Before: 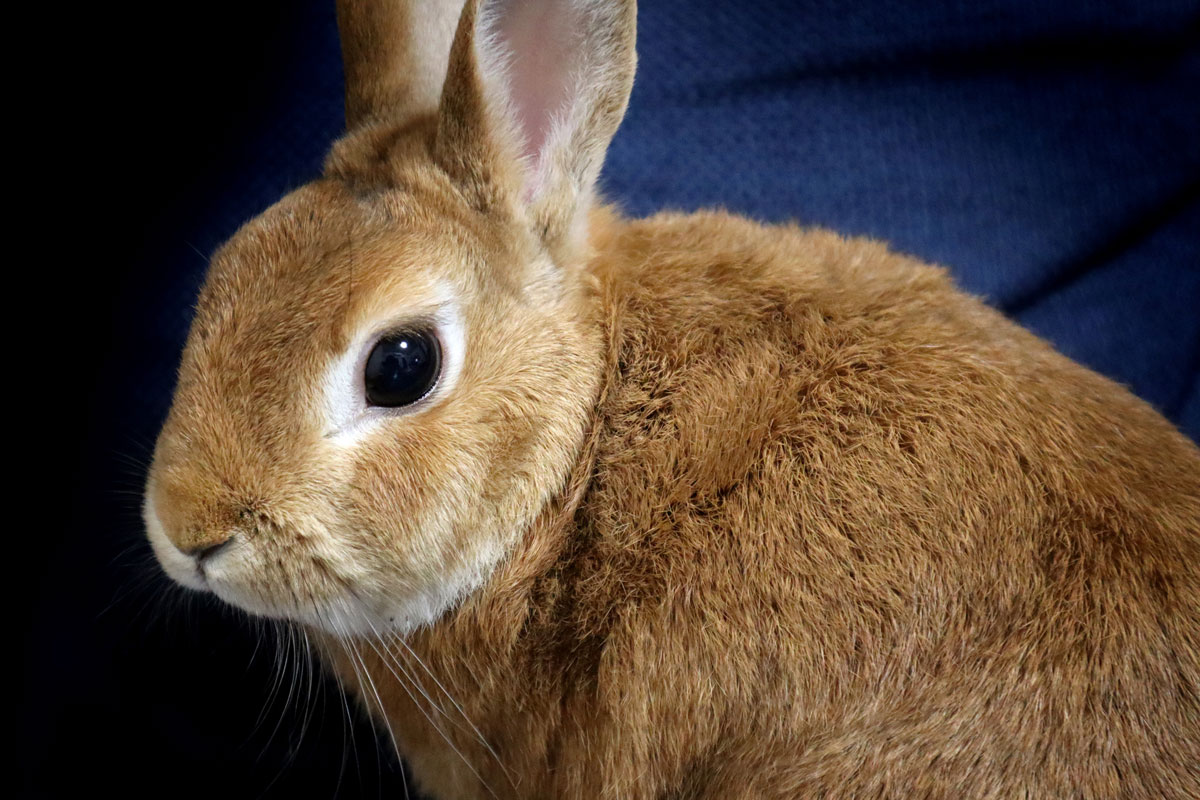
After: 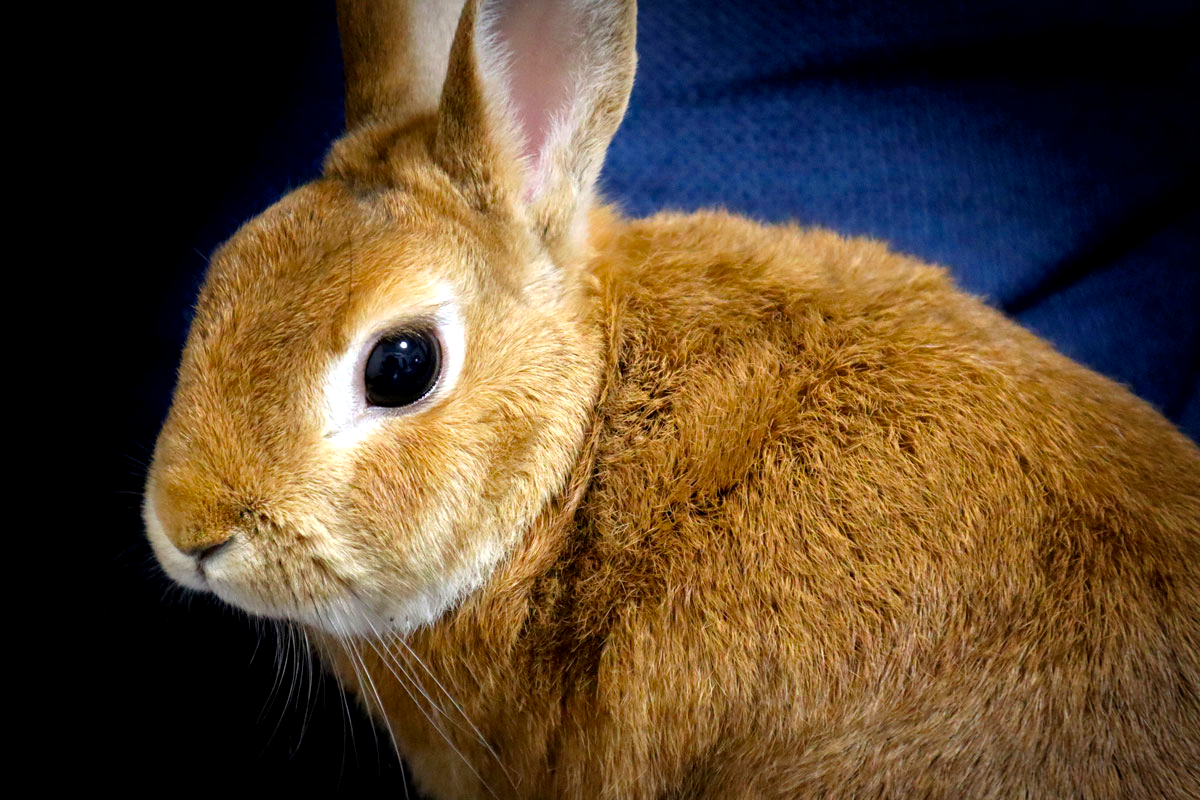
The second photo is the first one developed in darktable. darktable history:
vignetting: fall-off start 70.97%, brightness -0.584, saturation -0.118, width/height ratio 1.333
color balance rgb: perceptual saturation grading › global saturation 20%, global vibrance 20%
exposure: black level correction 0.003, exposure 0.383 EV, compensate highlight preservation false
